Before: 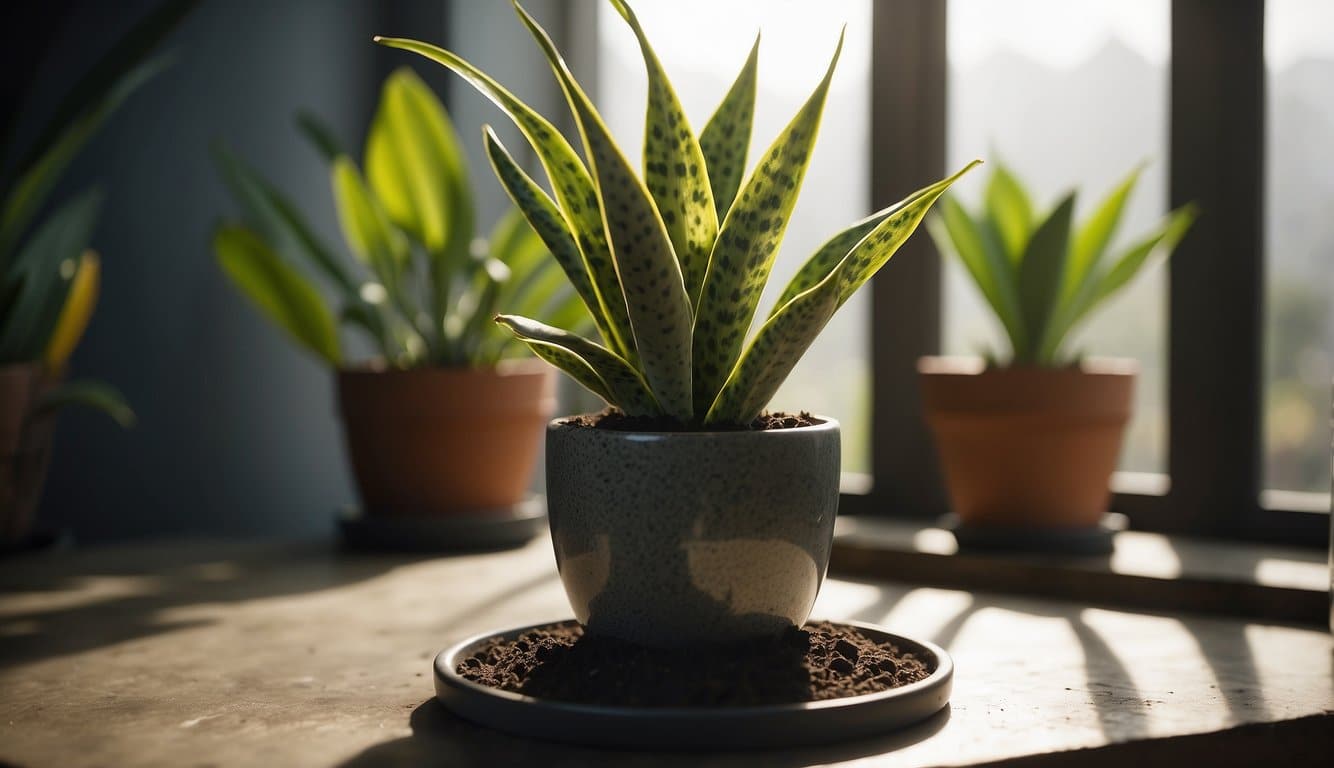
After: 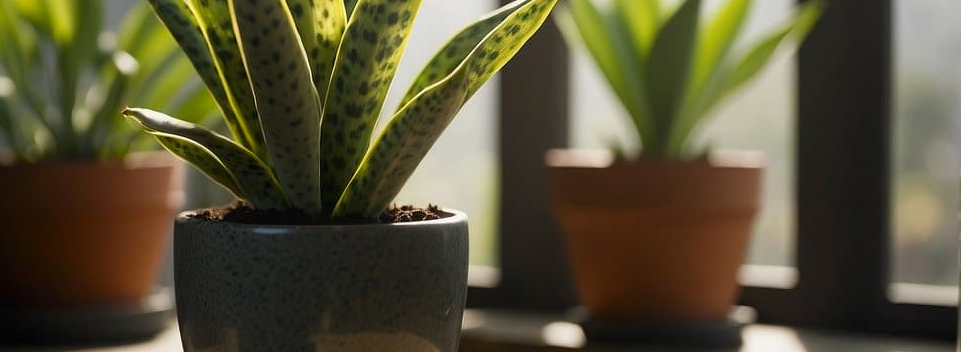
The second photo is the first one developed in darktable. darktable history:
crop and rotate: left 27.938%, top 27.046%, bottom 27.046%
shadows and highlights: shadows -54.3, highlights 86.09, soften with gaussian
levels: levels [0.018, 0.493, 1]
